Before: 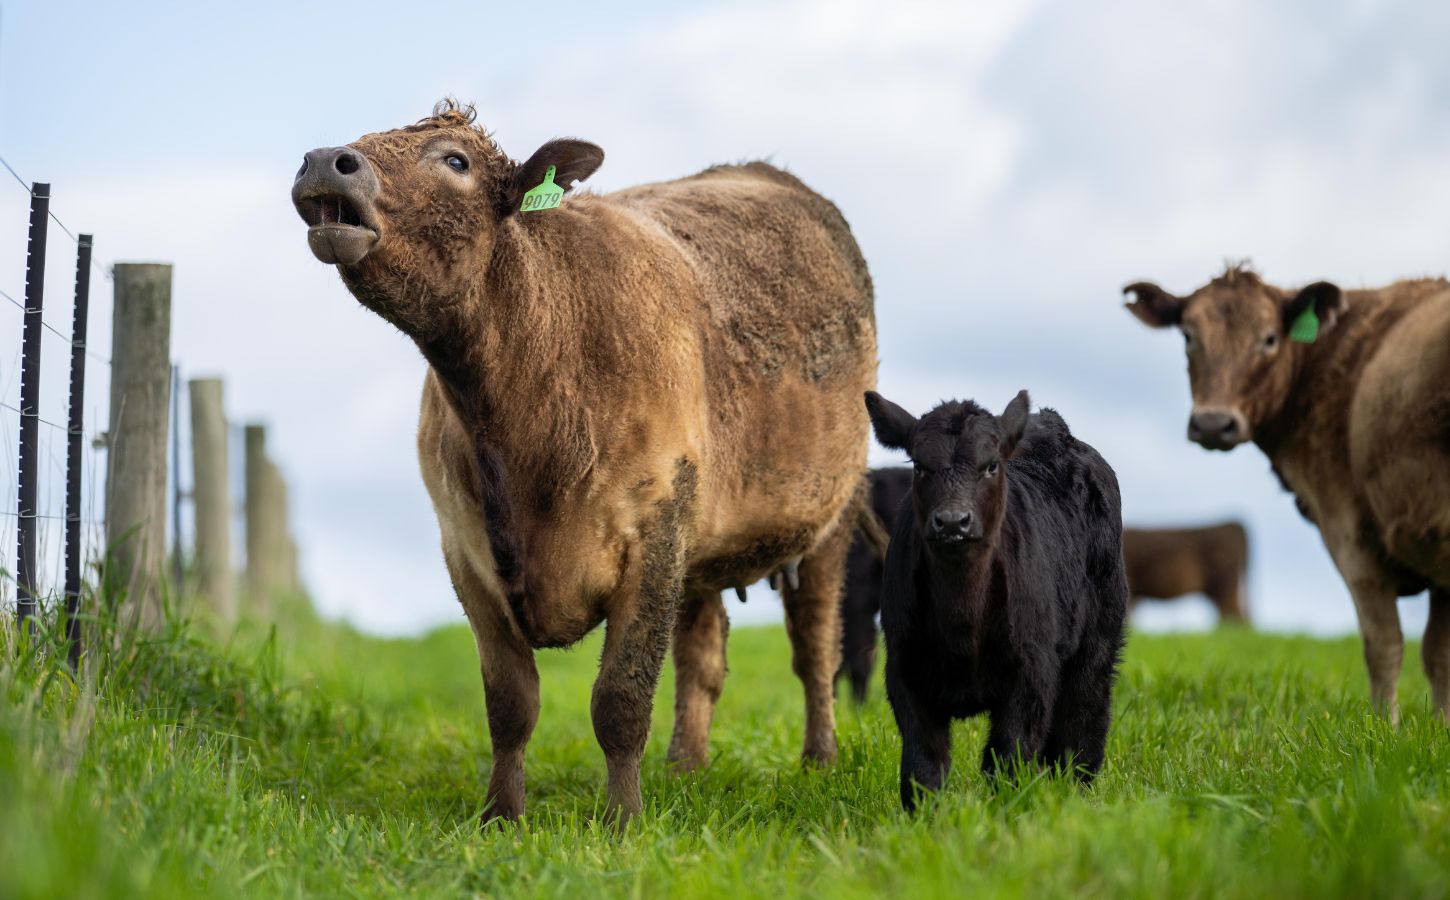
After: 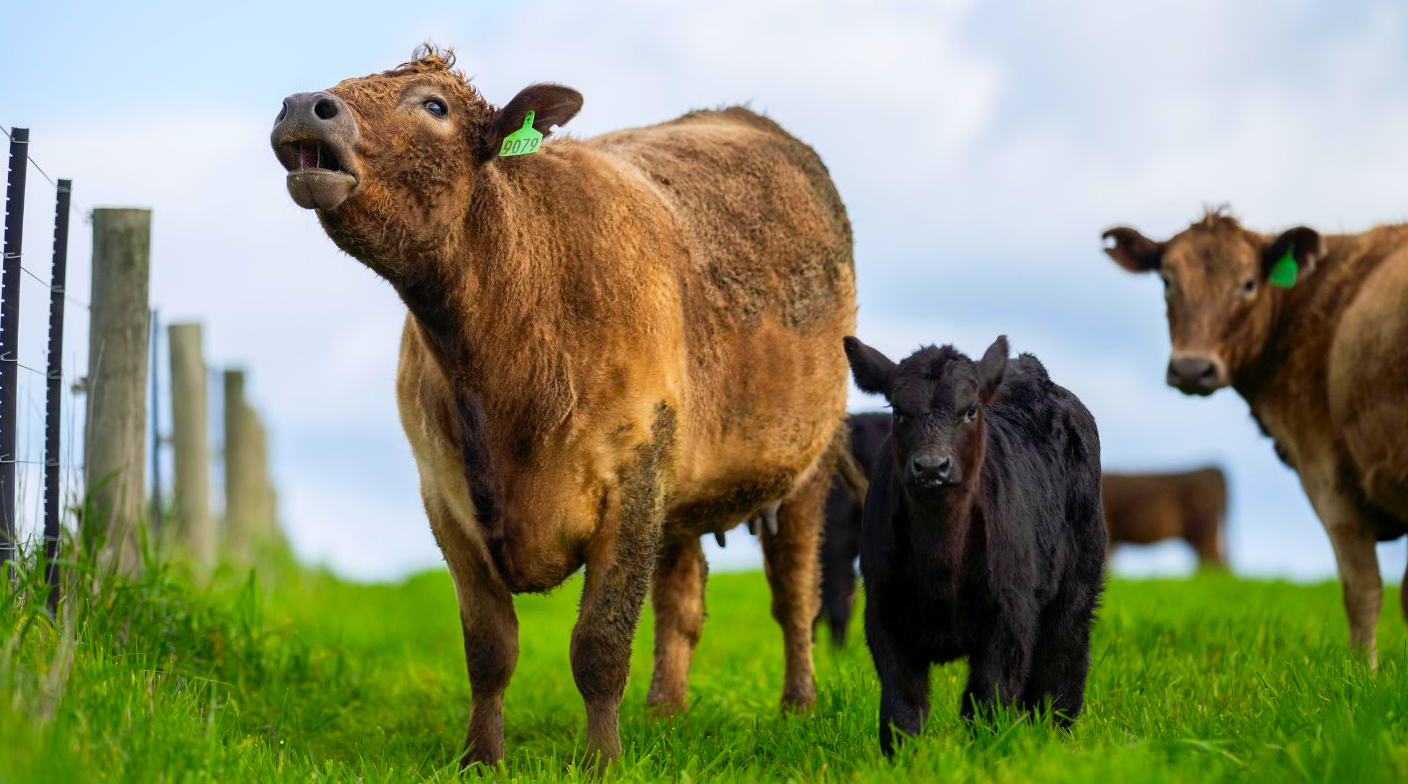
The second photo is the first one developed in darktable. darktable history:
crop: left 1.507%, top 6.147%, right 1.379%, bottom 6.637%
contrast brightness saturation: saturation 0.5
